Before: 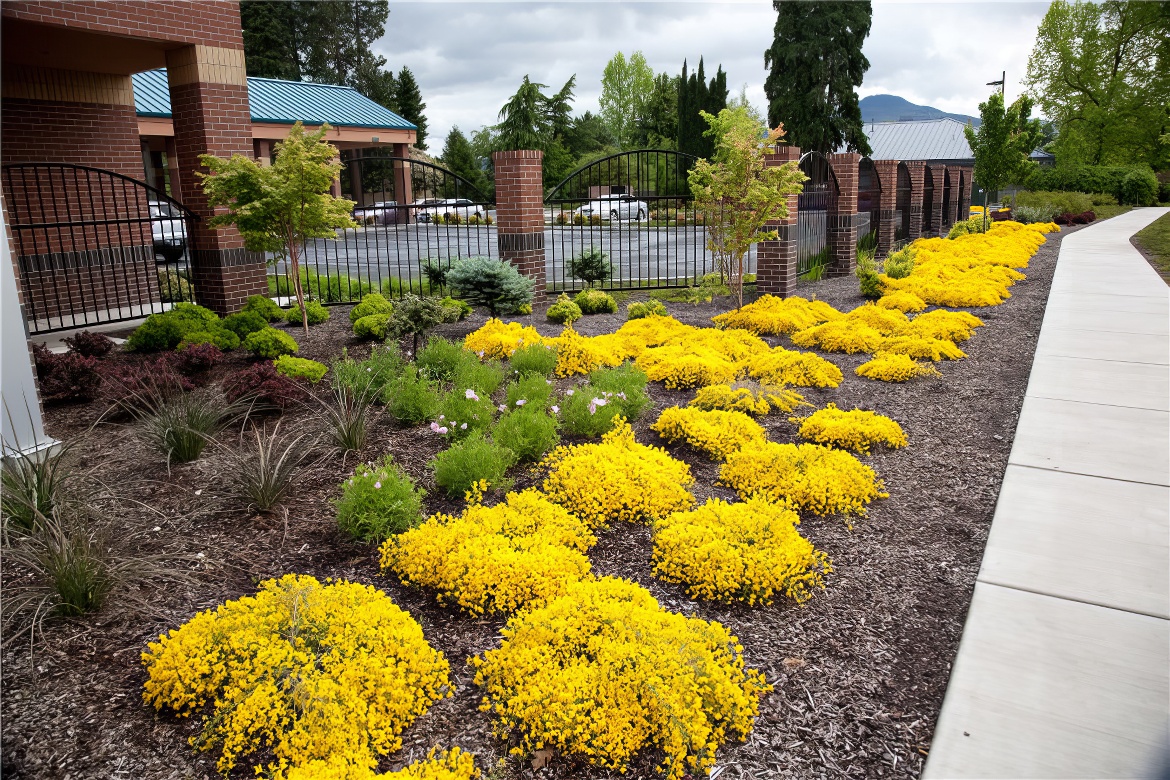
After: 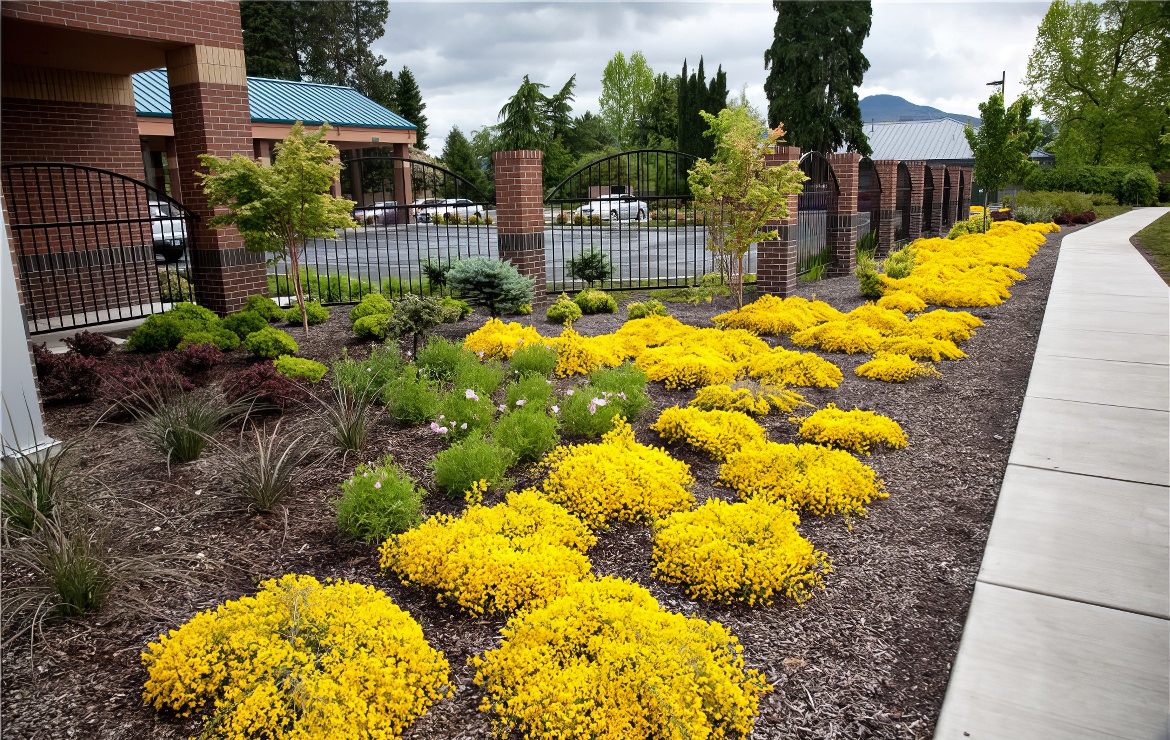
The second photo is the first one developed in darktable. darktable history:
shadows and highlights: shadows 30.63, highlights -63.22, shadows color adjustment 98%, highlights color adjustment 58.61%, soften with gaussian
crop and rotate: top 0%, bottom 5.097%
